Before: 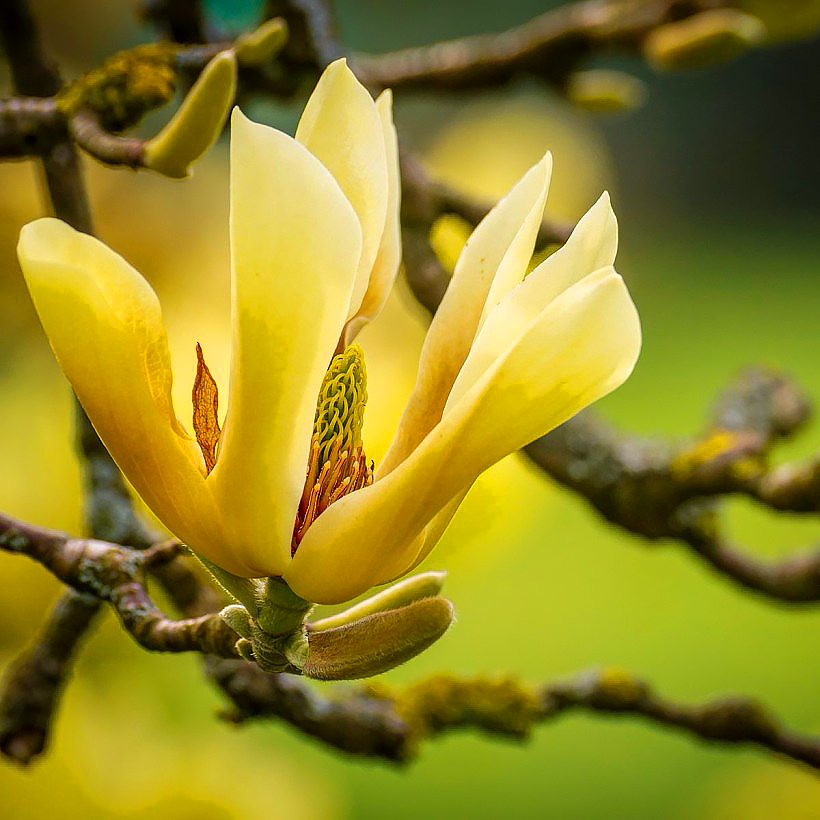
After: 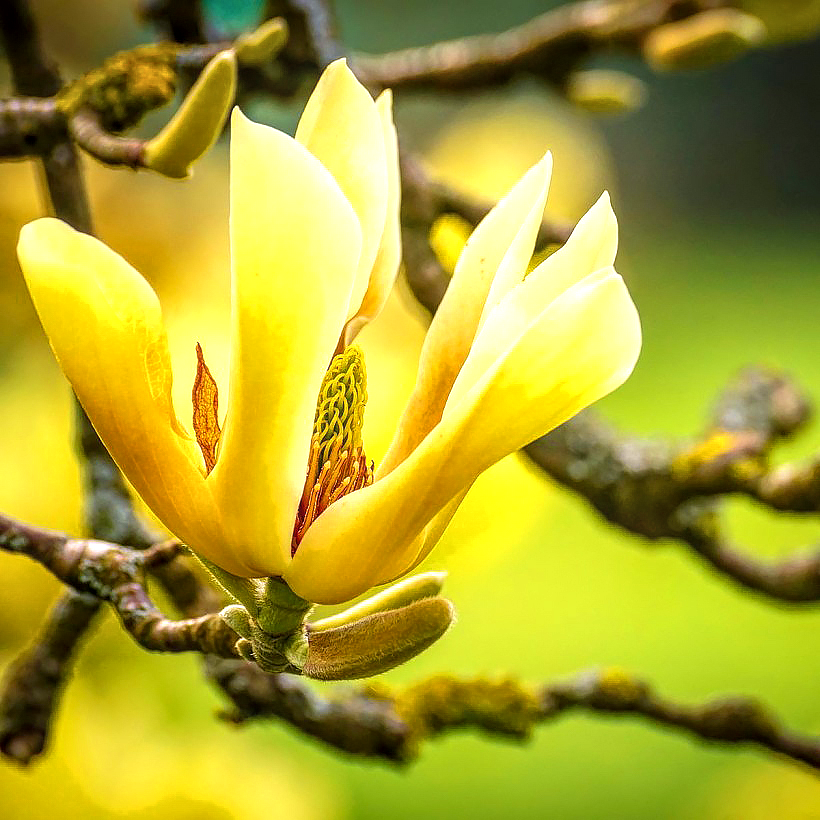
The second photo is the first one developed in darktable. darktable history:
exposure: exposure 0.672 EV, compensate highlight preservation false
local contrast: on, module defaults
